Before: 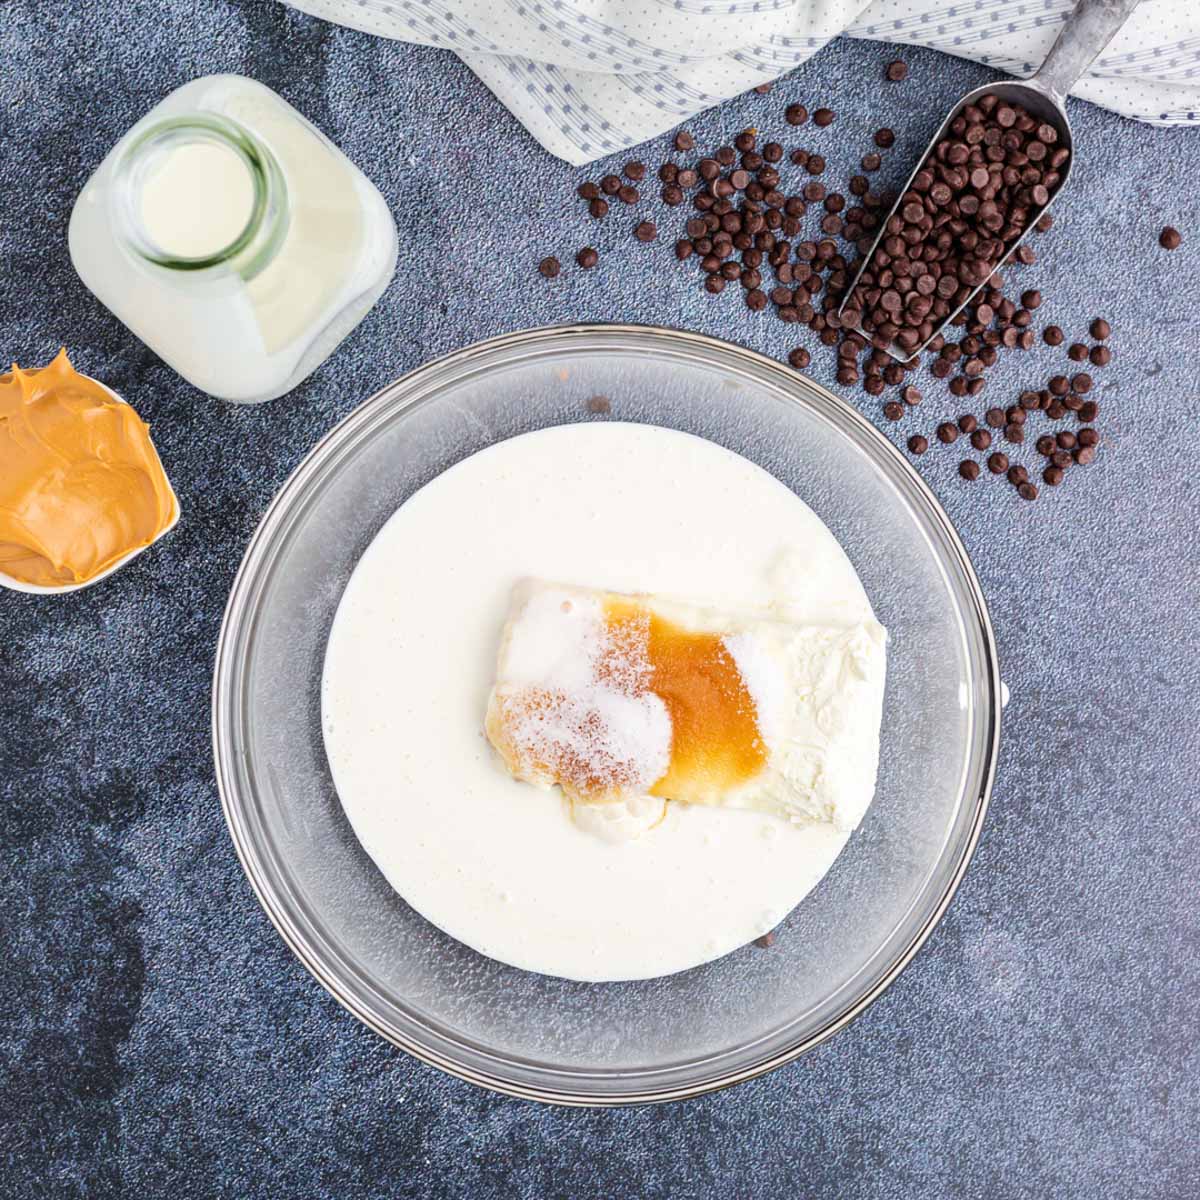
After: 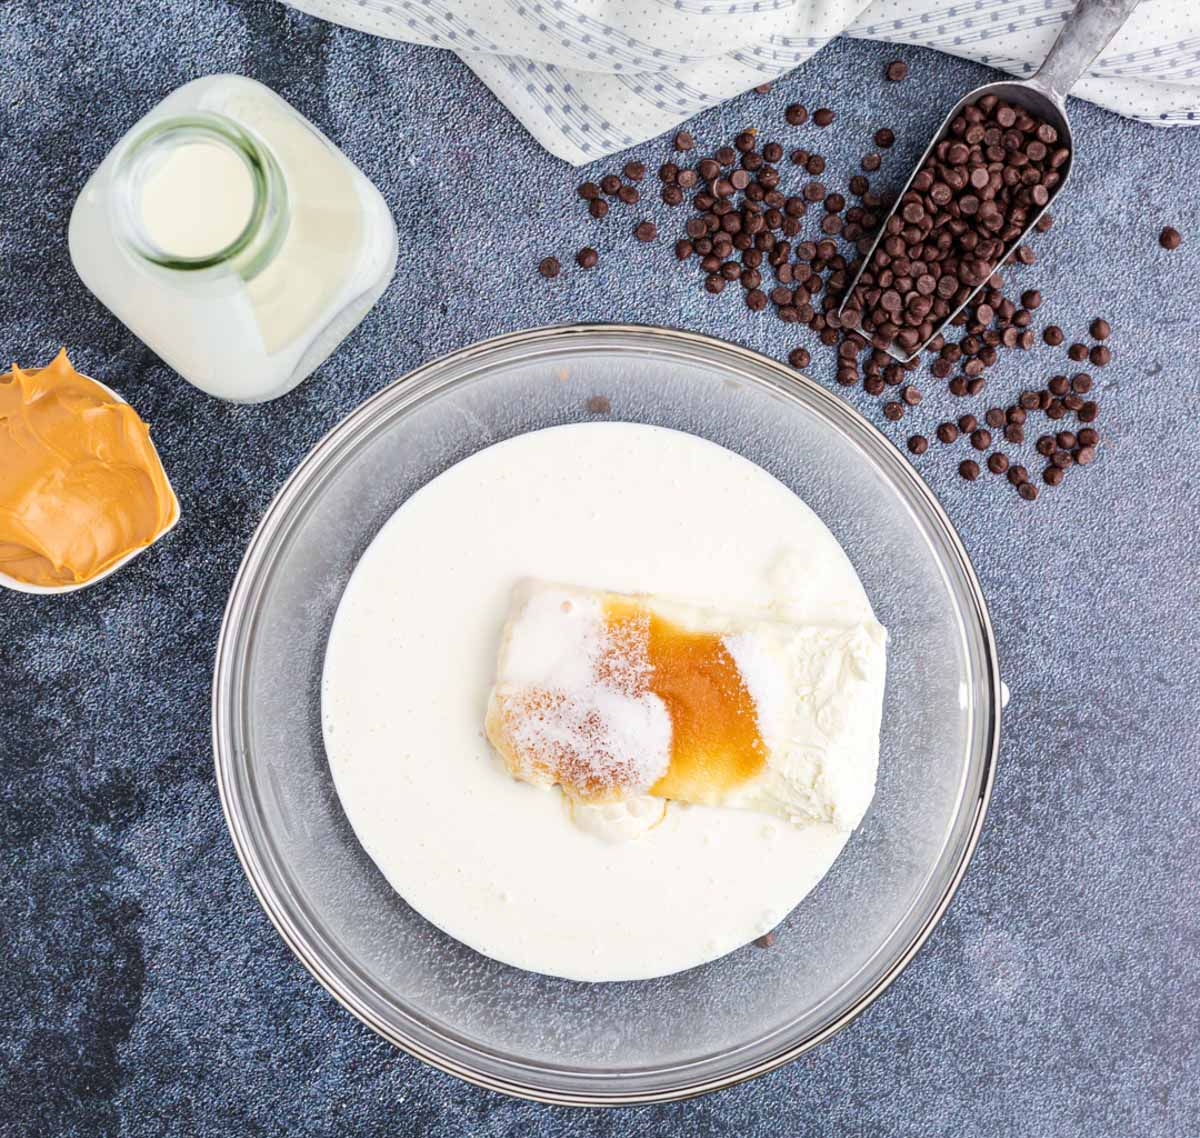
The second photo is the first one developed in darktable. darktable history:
crop and rotate: top 0%, bottom 5.097%
